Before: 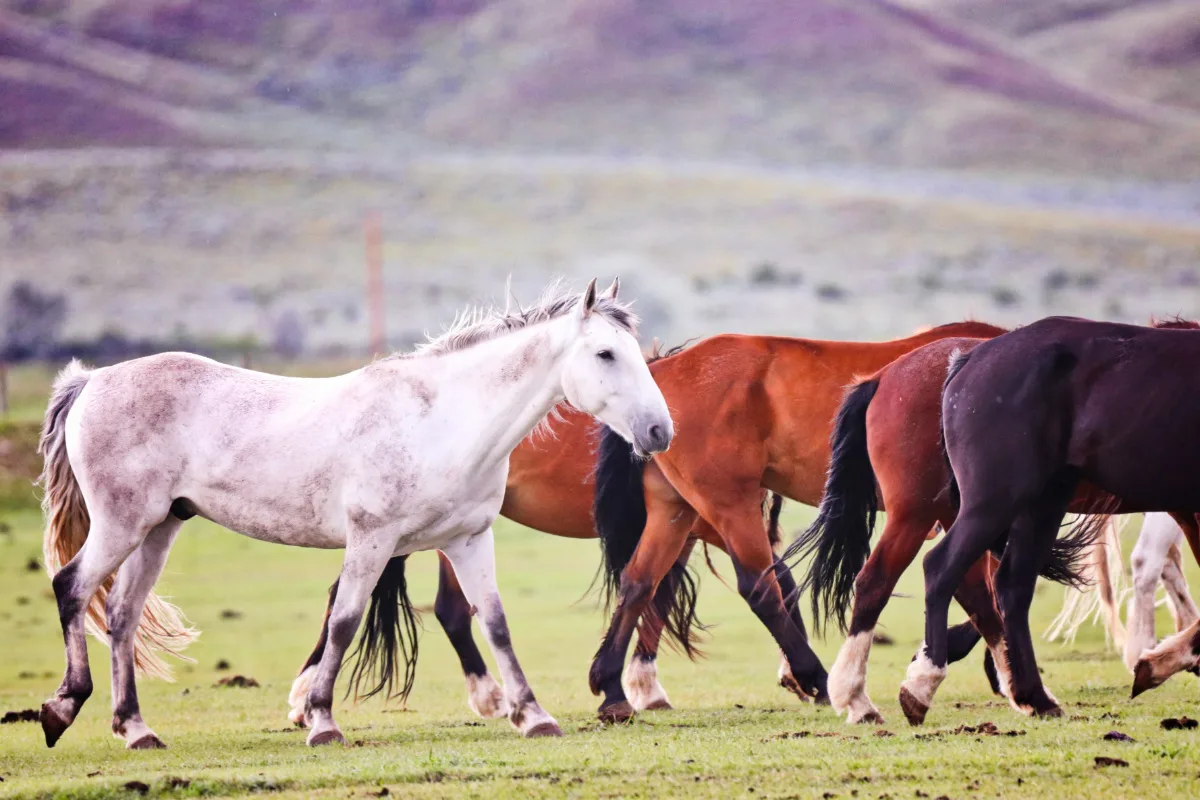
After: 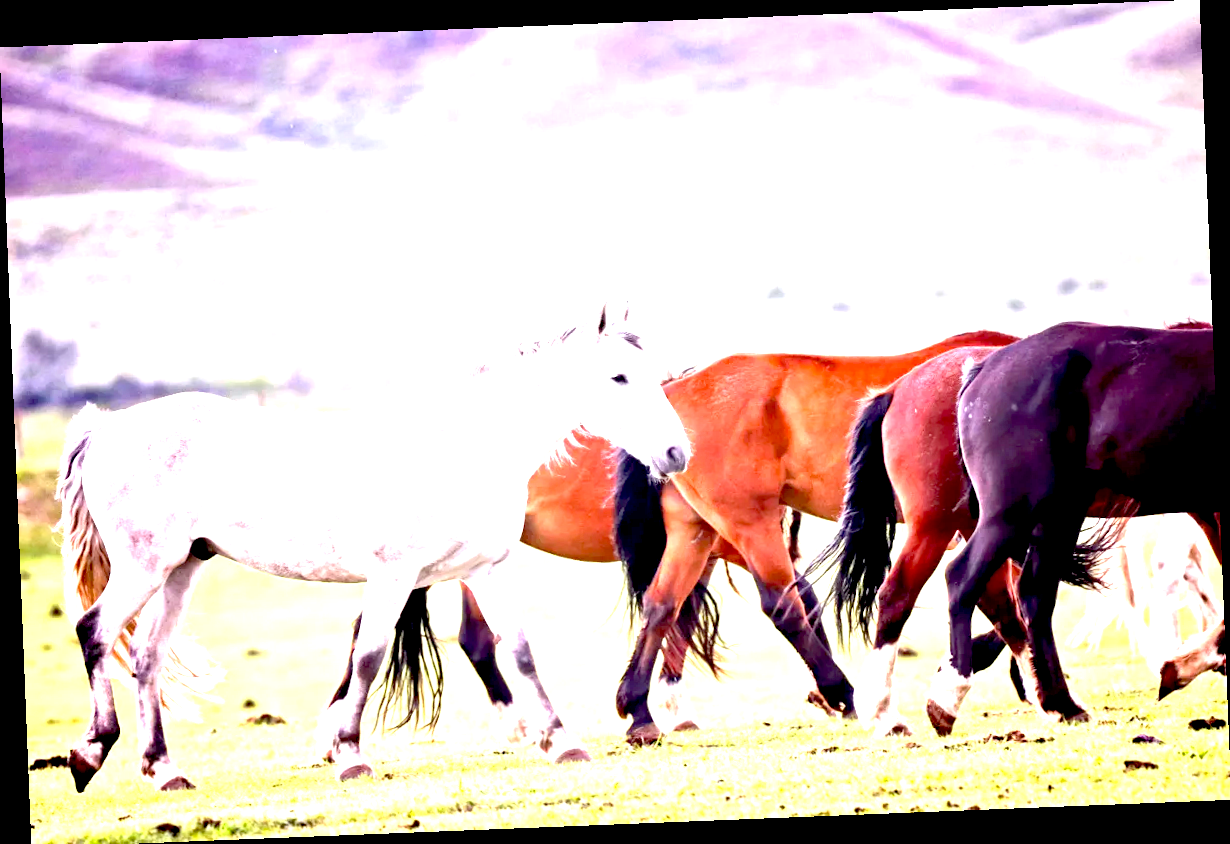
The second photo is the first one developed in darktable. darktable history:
crop: top 0.05%, bottom 0.098%
exposure: black level correction 0.016, exposure 1.774 EV, compensate highlight preservation false
rotate and perspective: rotation -2.29°, automatic cropping off
